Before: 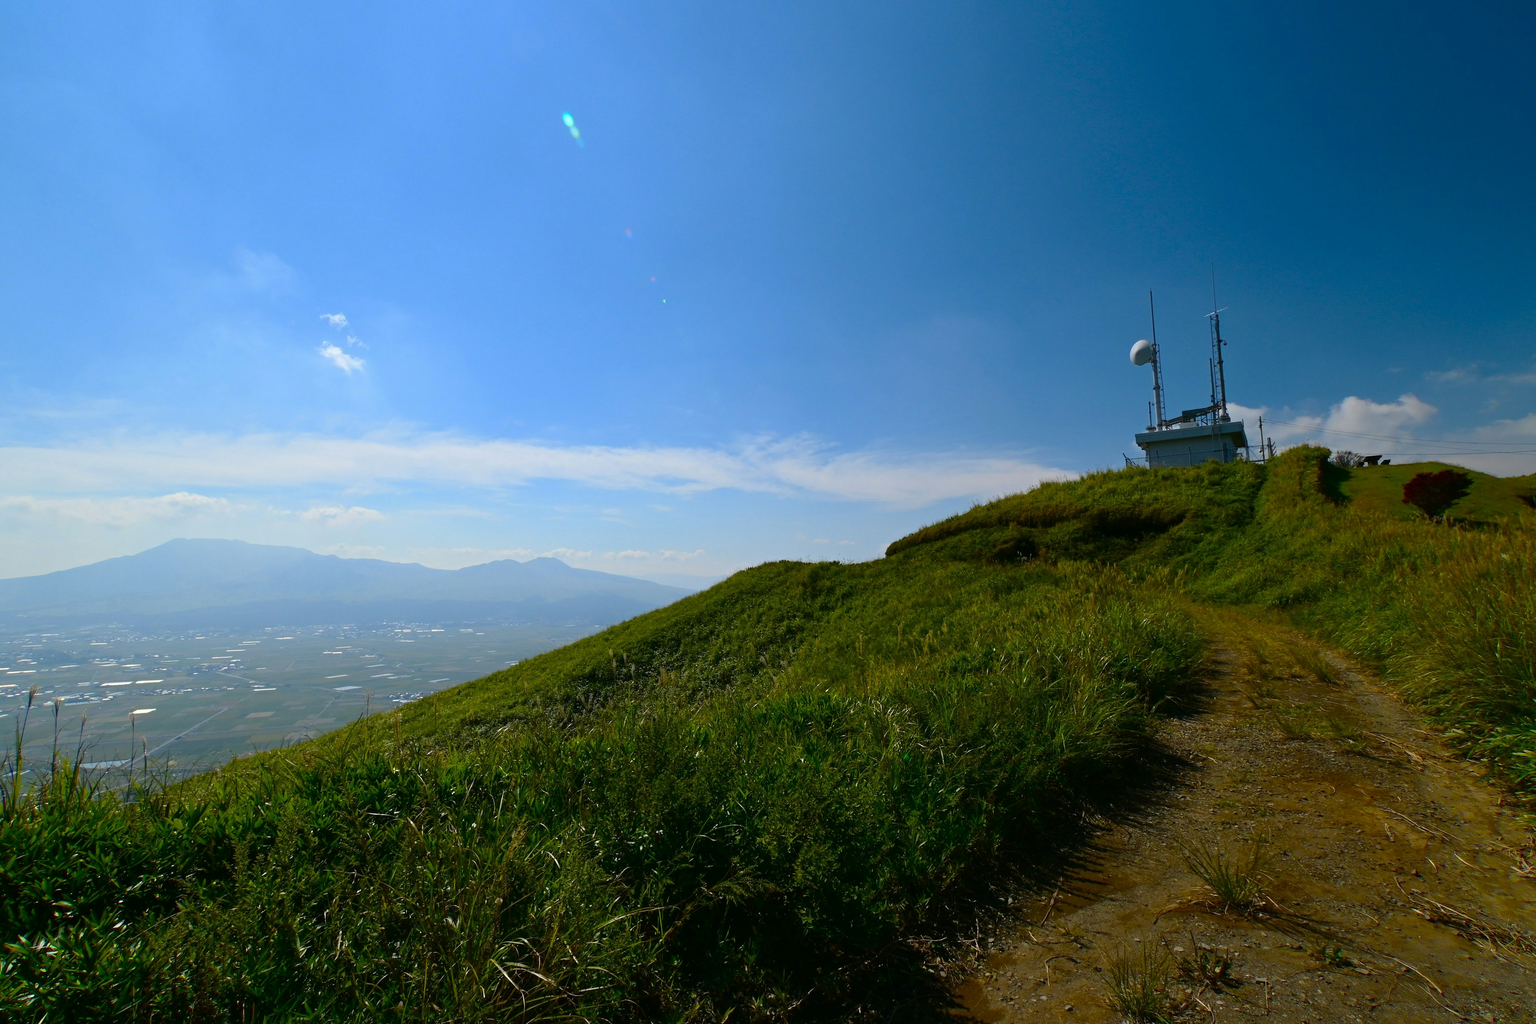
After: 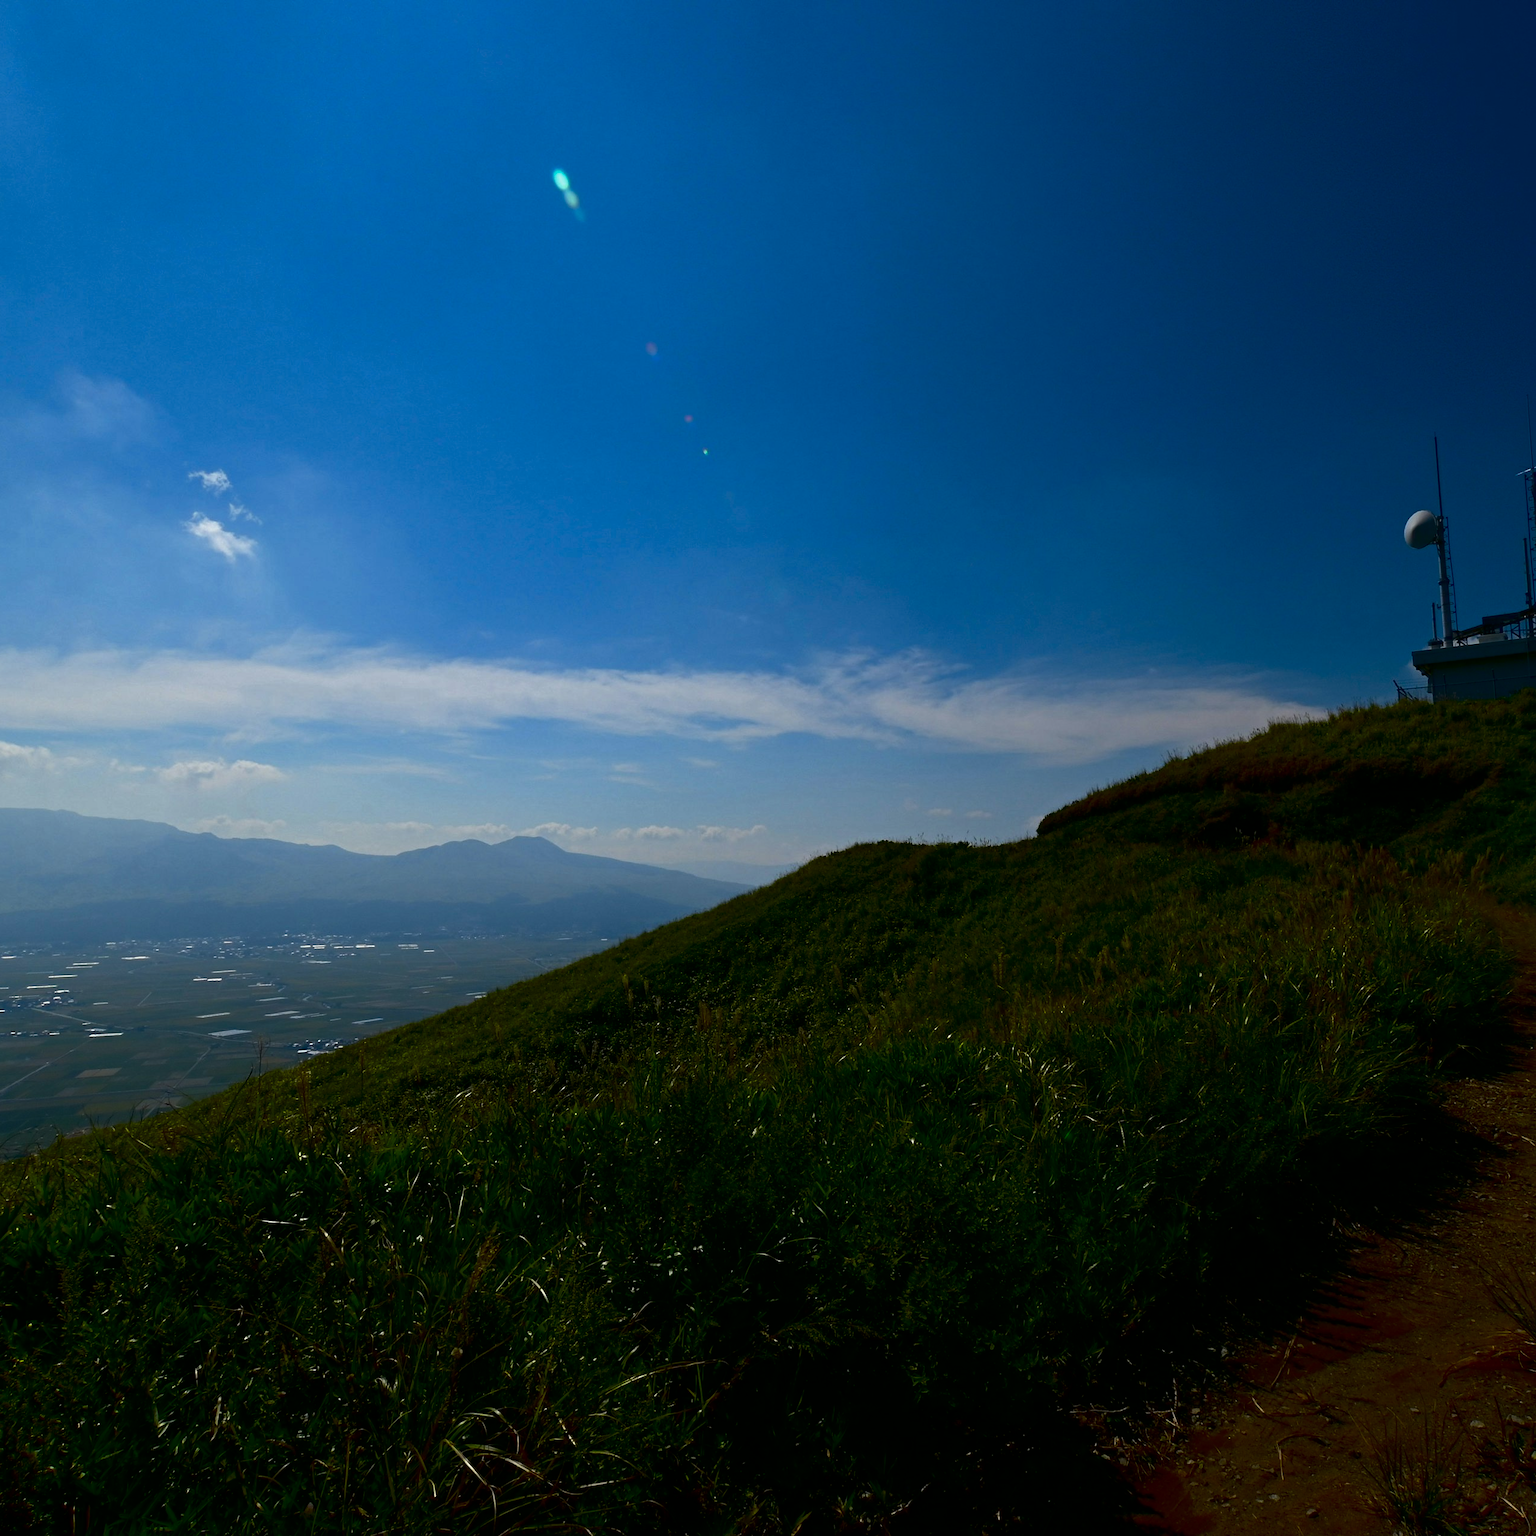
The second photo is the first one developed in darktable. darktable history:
crop and rotate: left 12.673%, right 20.66%
contrast brightness saturation: brightness -0.52
